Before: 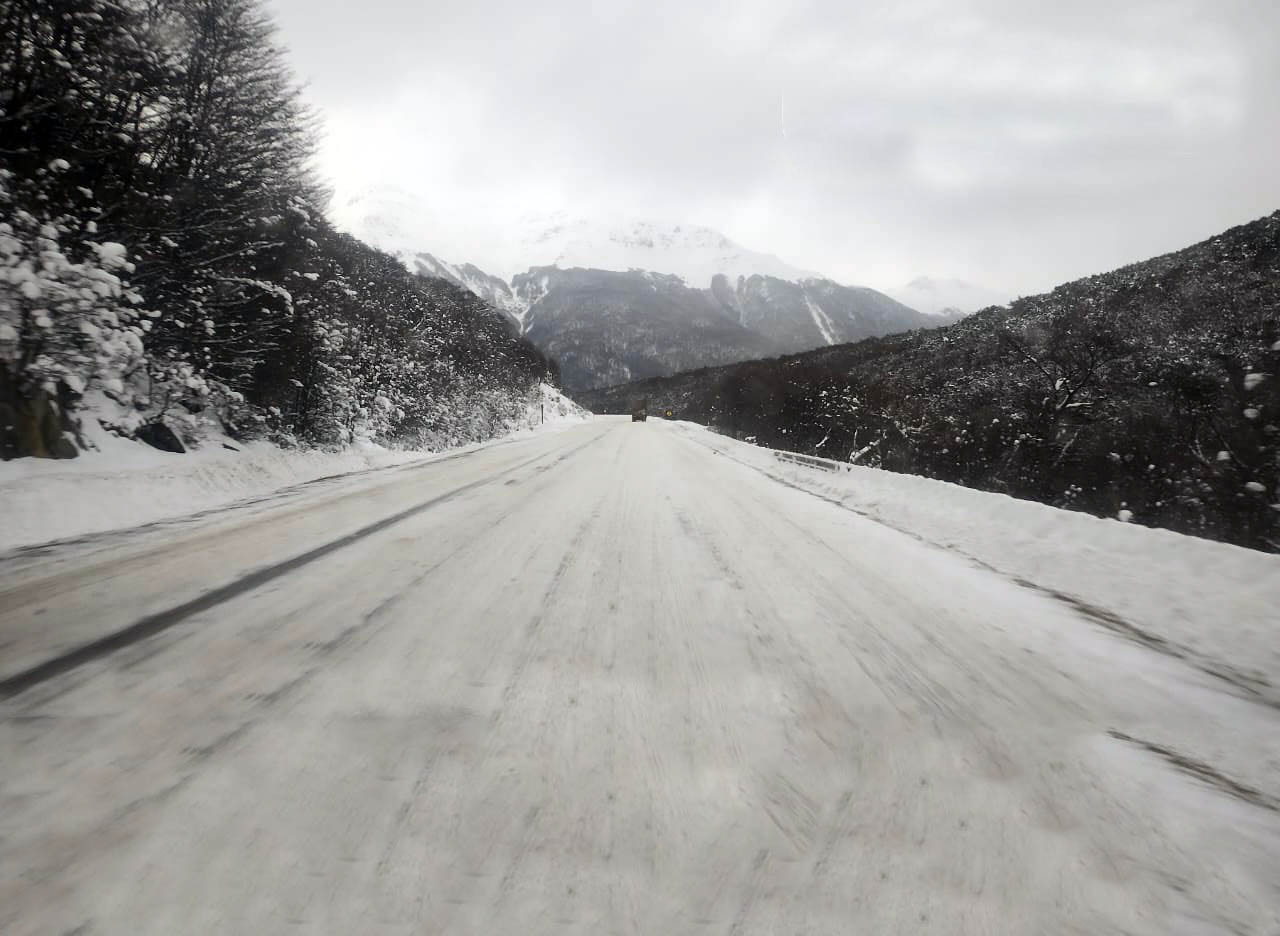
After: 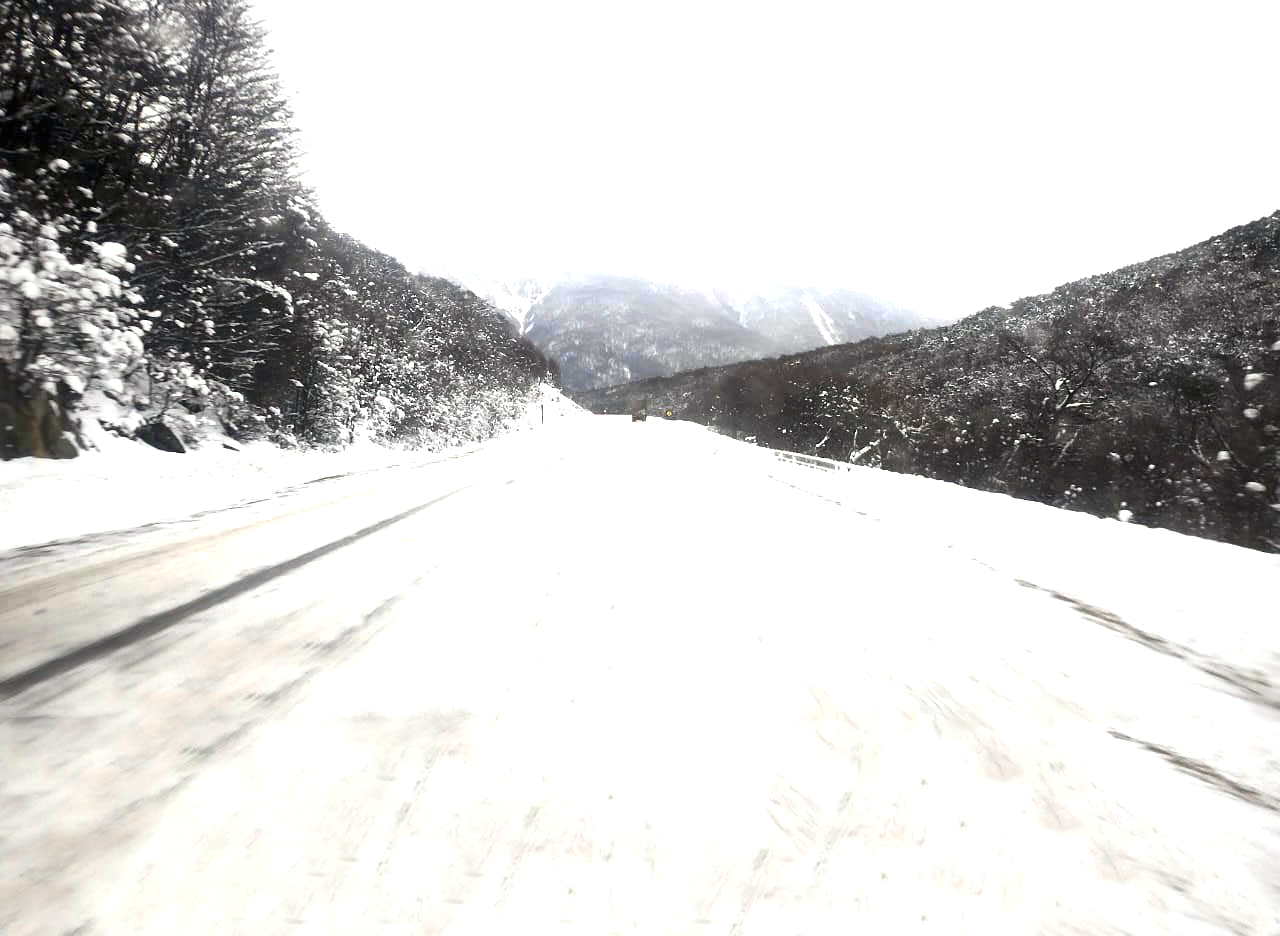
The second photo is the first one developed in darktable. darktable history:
exposure: black level correction 0, exposure 1.448 EV, compensate highlight preservation false
